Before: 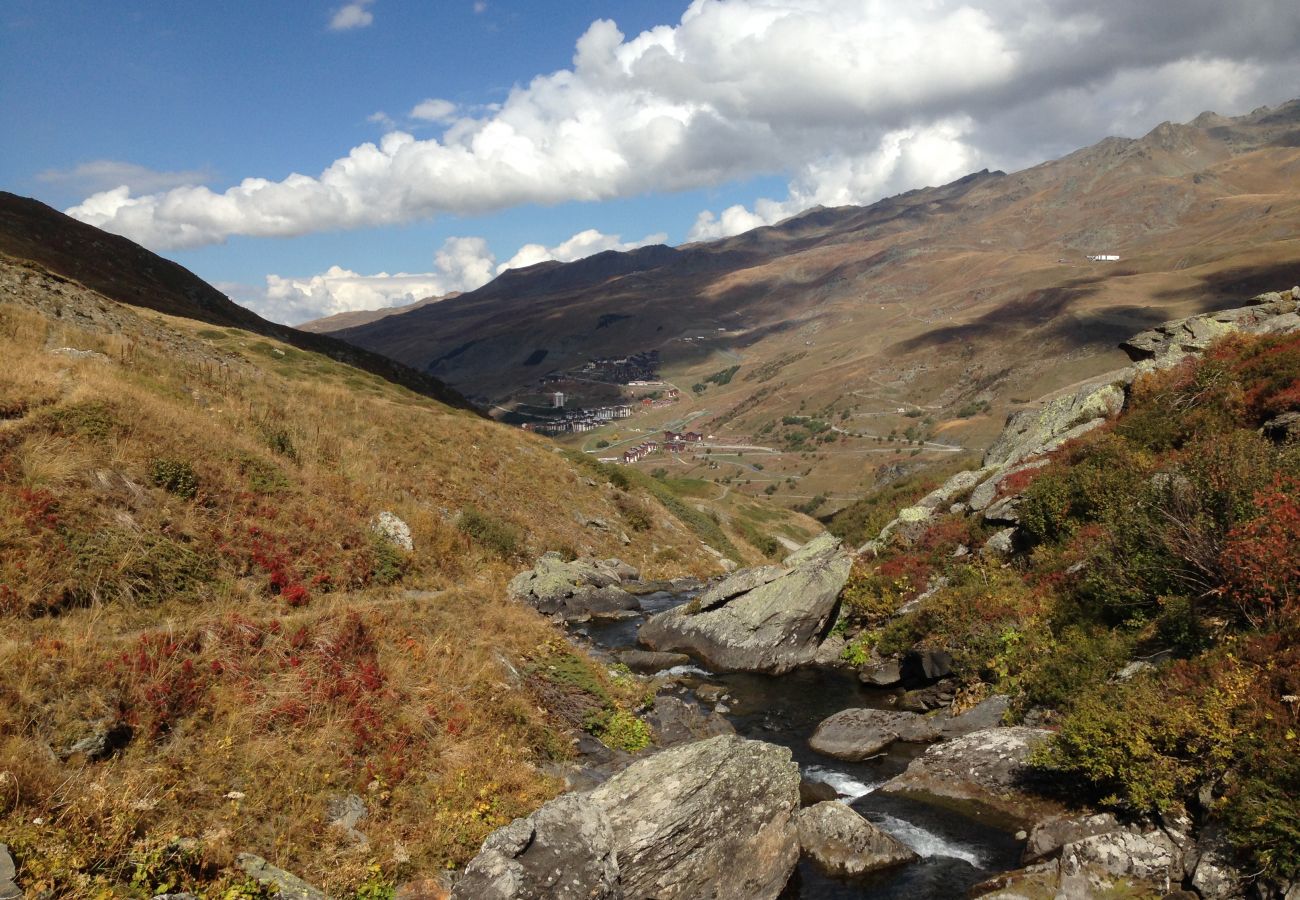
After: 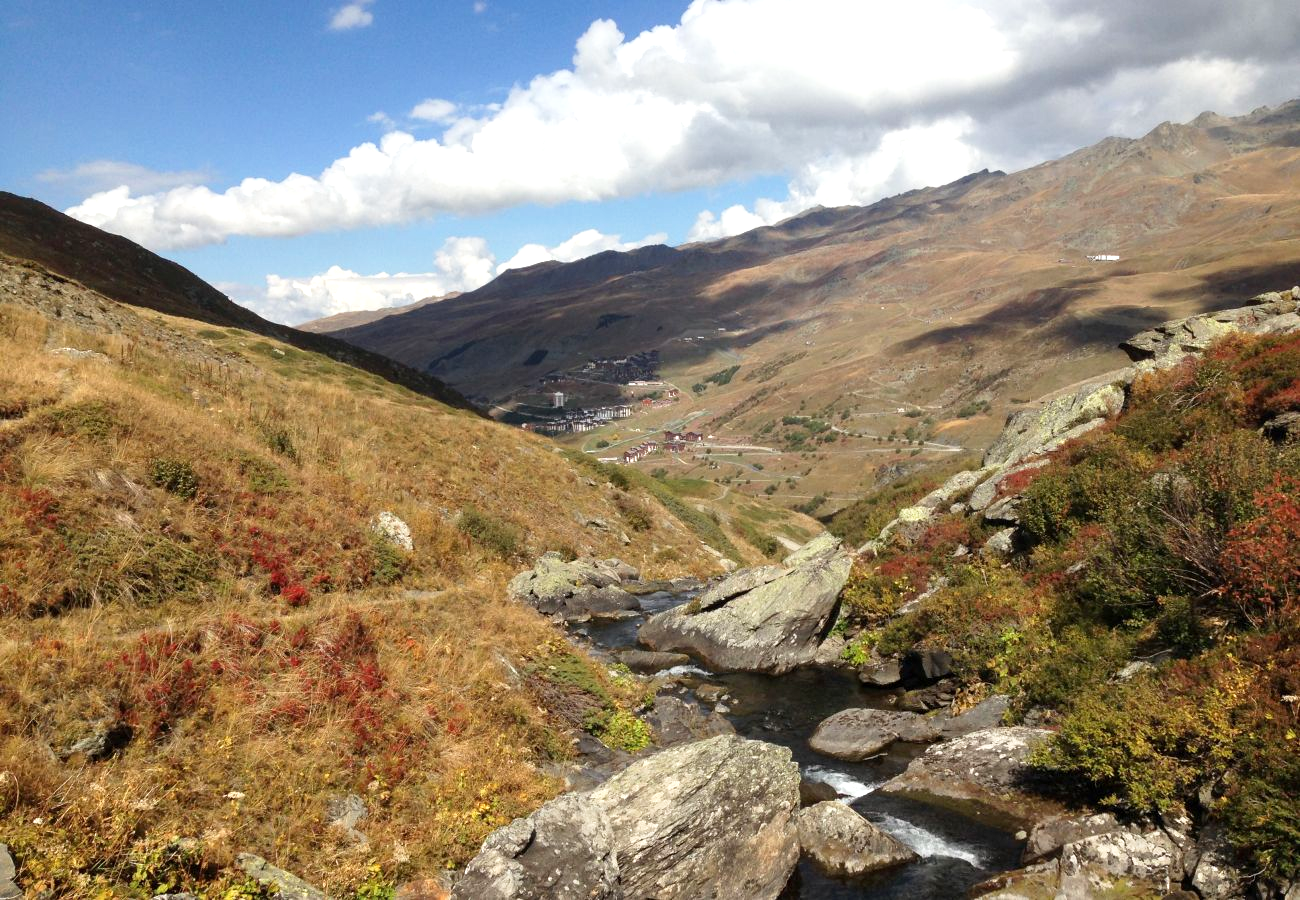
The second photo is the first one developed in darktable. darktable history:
tone curve: curves: ch0 [(0, 0) (0.003, 0.003) (0.011, 0.012) (0.025, 0.026) (0.044, 0.046) (0.069, 0.072) (0.1, 0.104) (0.136, 0.141) (0.177, 0.184) (0.224, 0.233) (0.277, 0.288) (0.335, 0.348) (0.399, 0.414) (0.468, 0.486) (0.543, 0.564) (0.623, 0.647) (0.709, 0.736) (0.801, 0.831) (0.898, 0.921) (1, 1)], preserve colors none
exposure: black level correction 0.001, exposure 0.5 EV, compensate exposure bias true, compensate highlight preservation false
